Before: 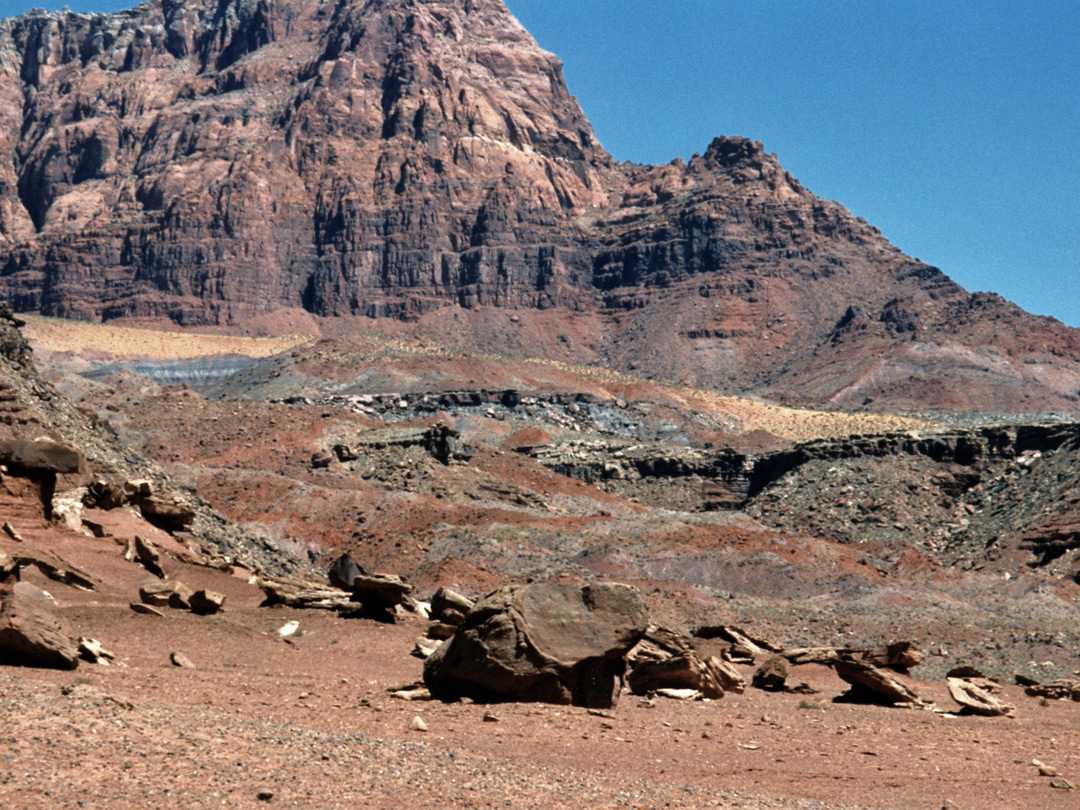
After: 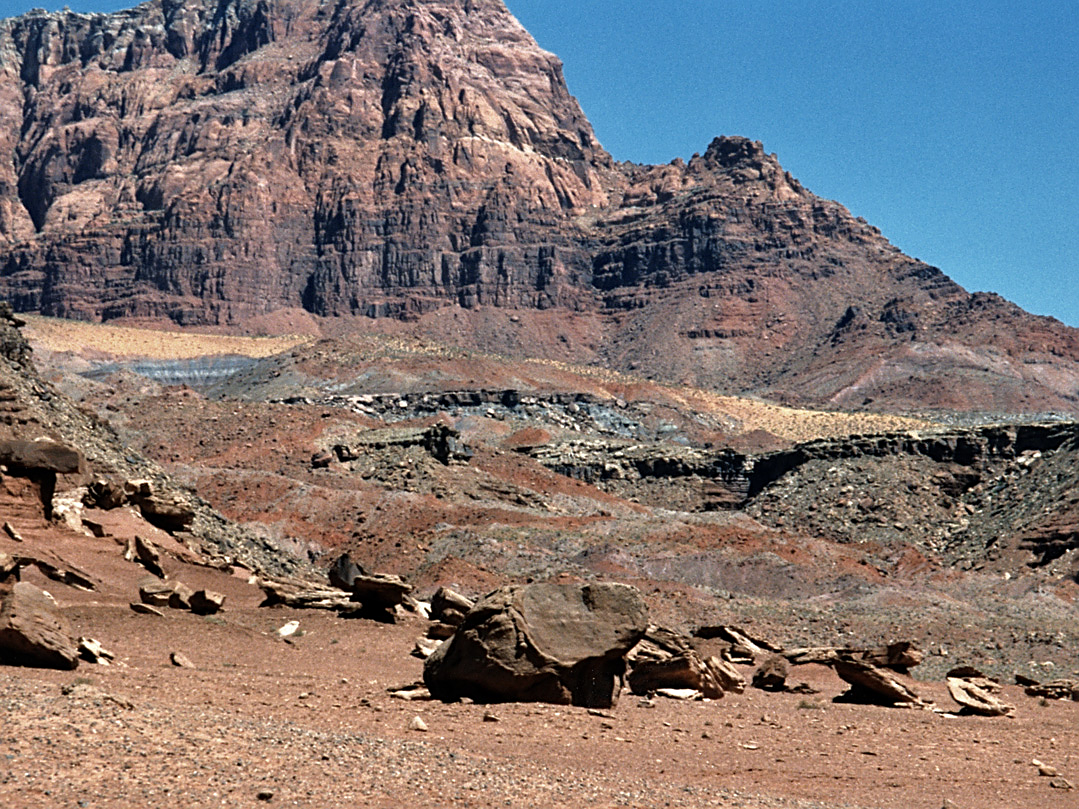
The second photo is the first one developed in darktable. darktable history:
crop and rotate: left 0.085%, bottom 0.007%
sharpen: on, module defaults
exposure: compensate highlight preservation false
